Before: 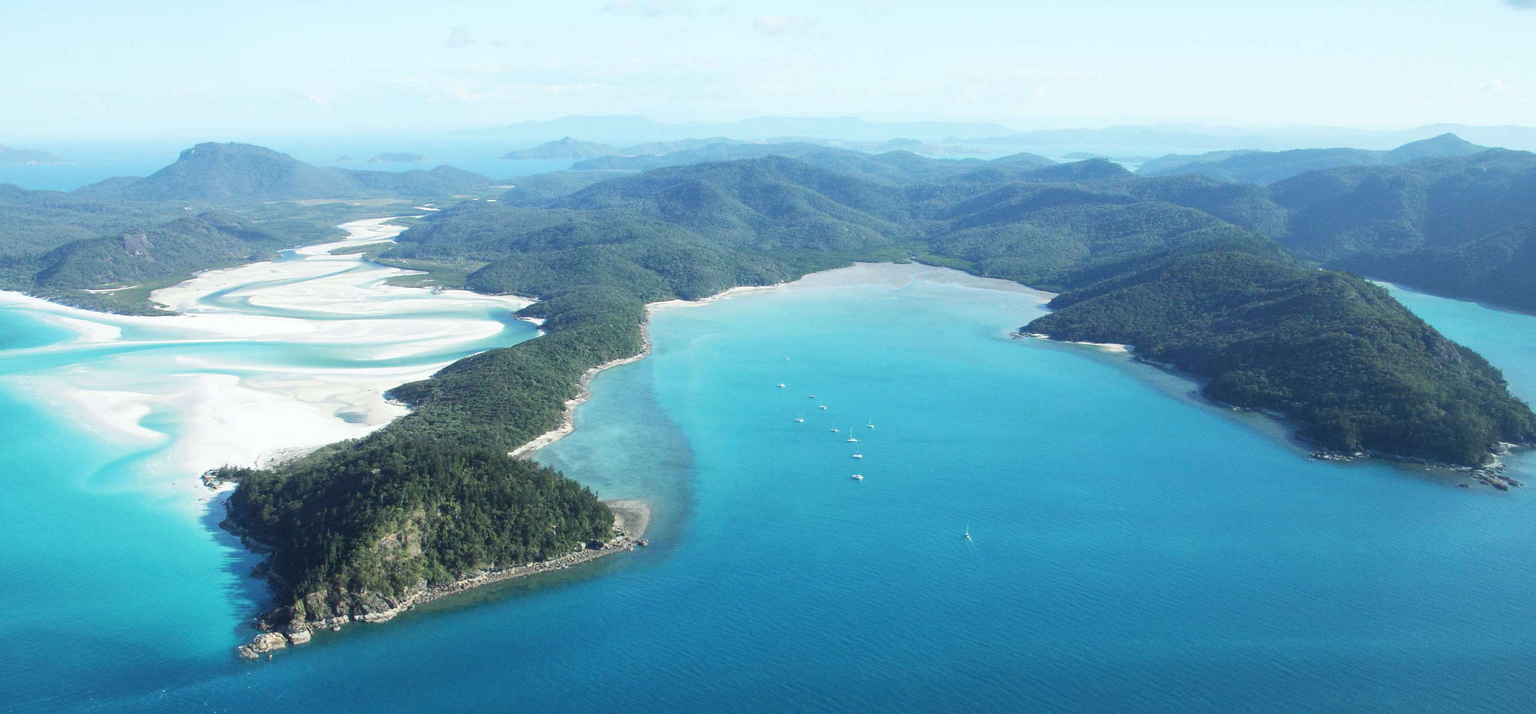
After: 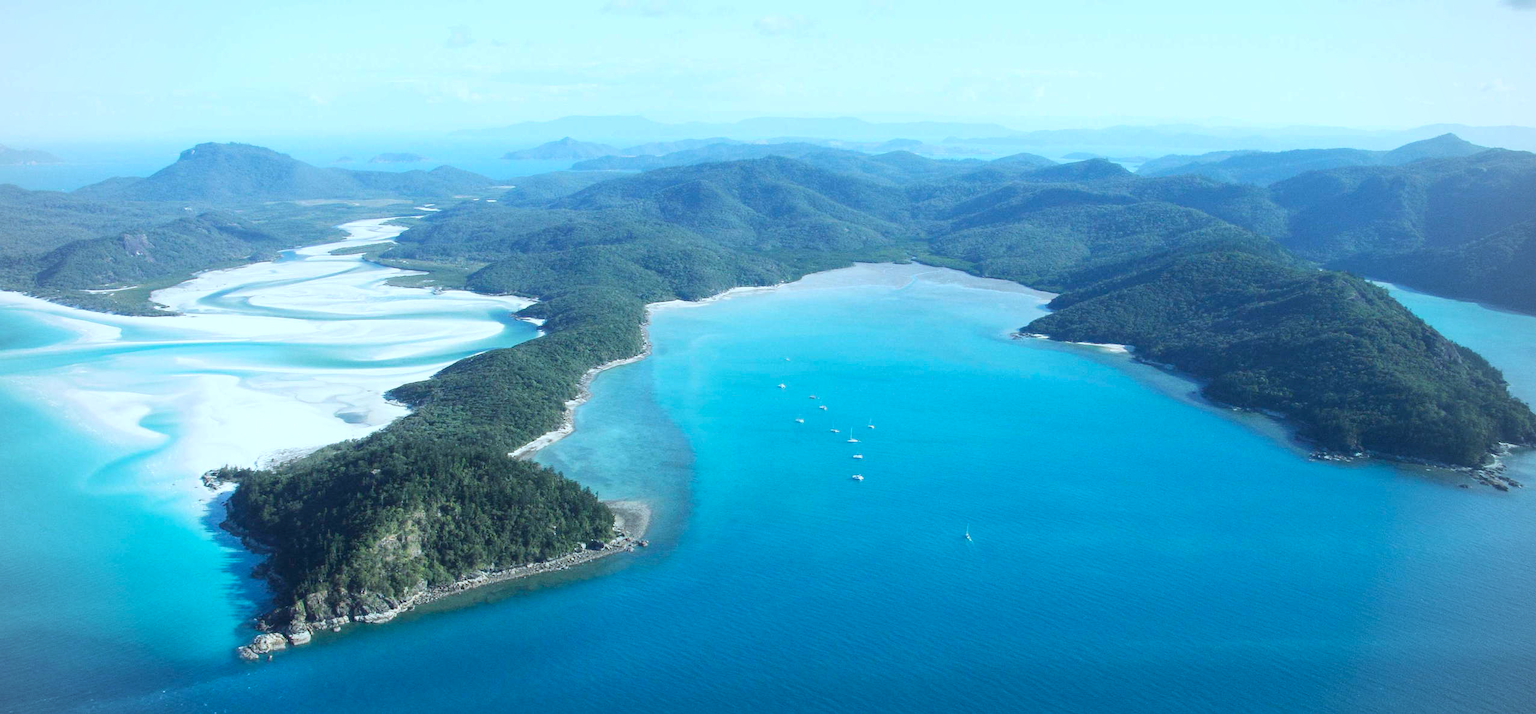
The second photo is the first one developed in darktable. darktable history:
color calibration: illuminant F (fluorescent), F source F9 (Cool White Deluxe 4150 K) – high CRI, x 0.374, y 0.373, temperature 4158.34 K
vignetting: brightness -0.167
